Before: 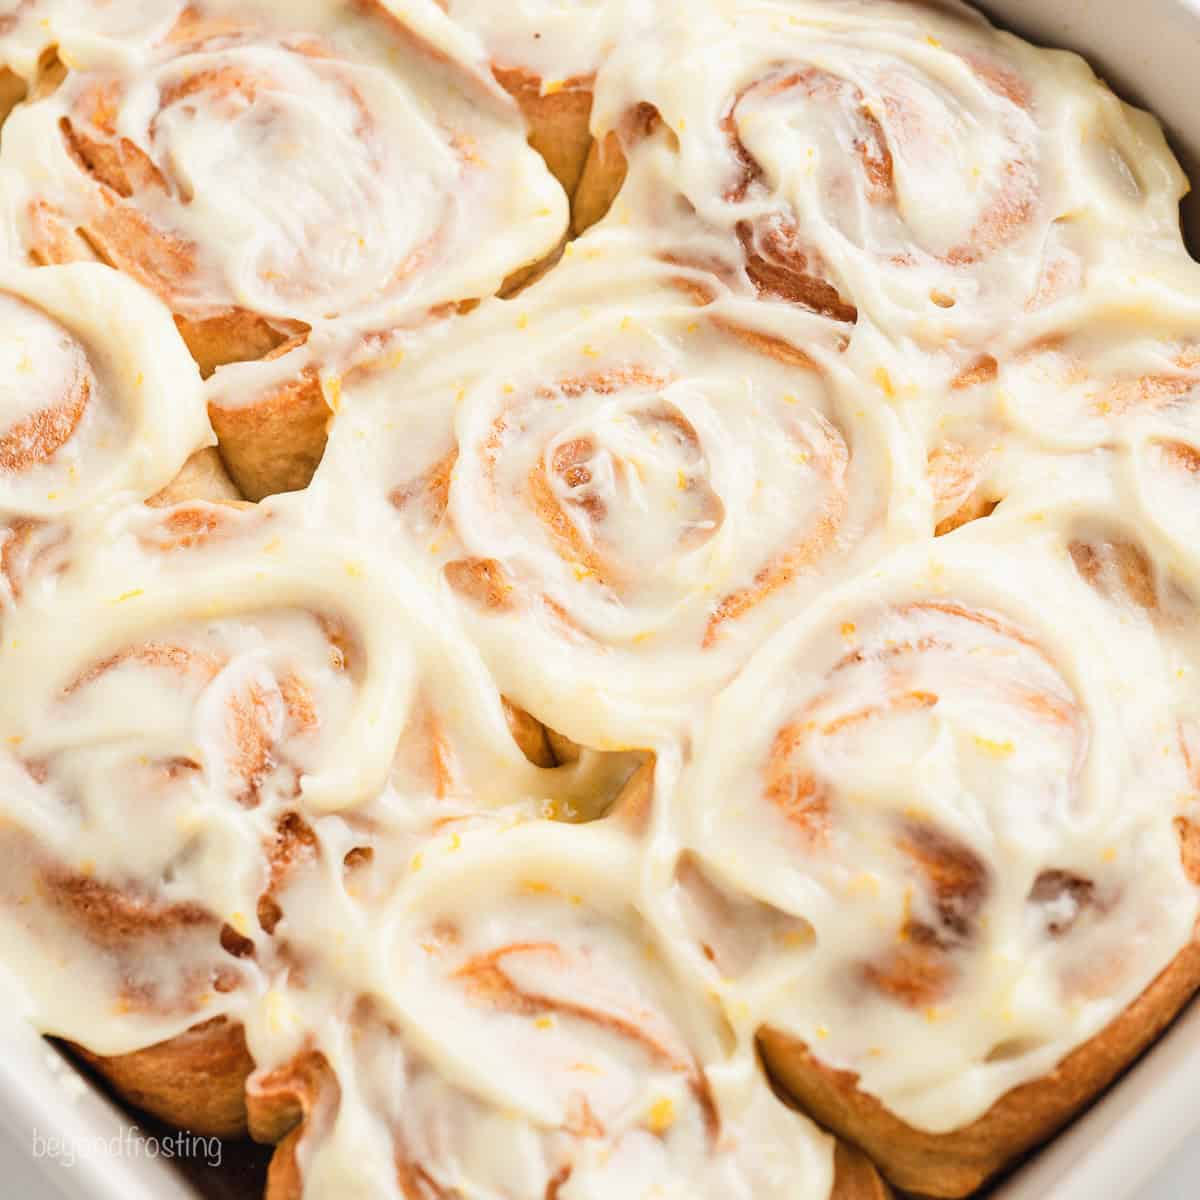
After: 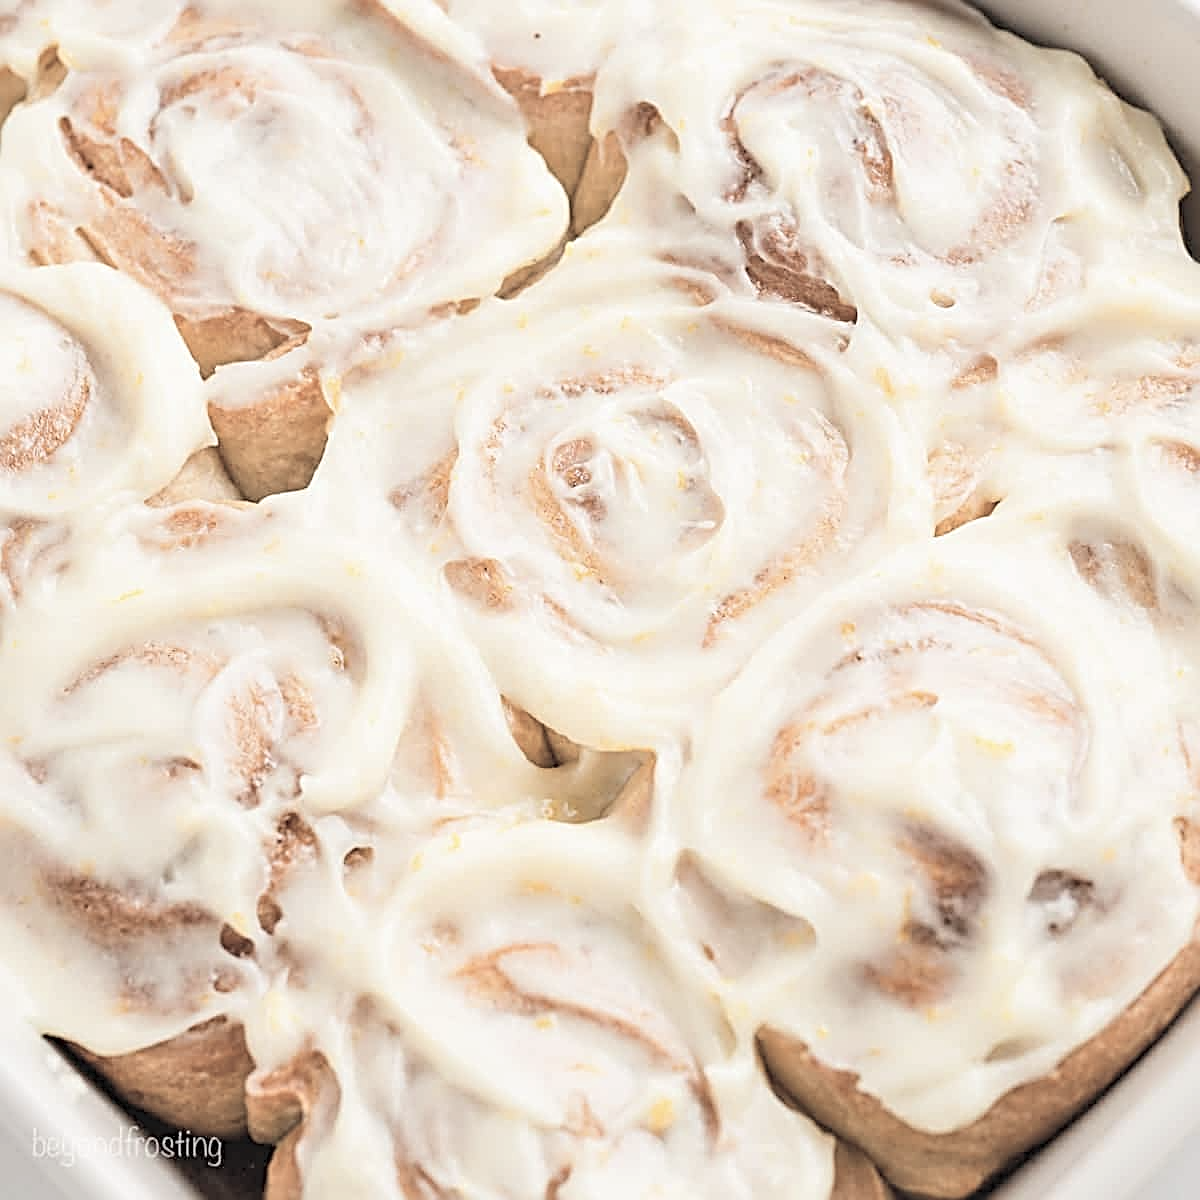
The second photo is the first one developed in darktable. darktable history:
sharpen: radius 3.017, amount 0.755
contrast brightness saturation: brightness 0.181, saturation -0.487
